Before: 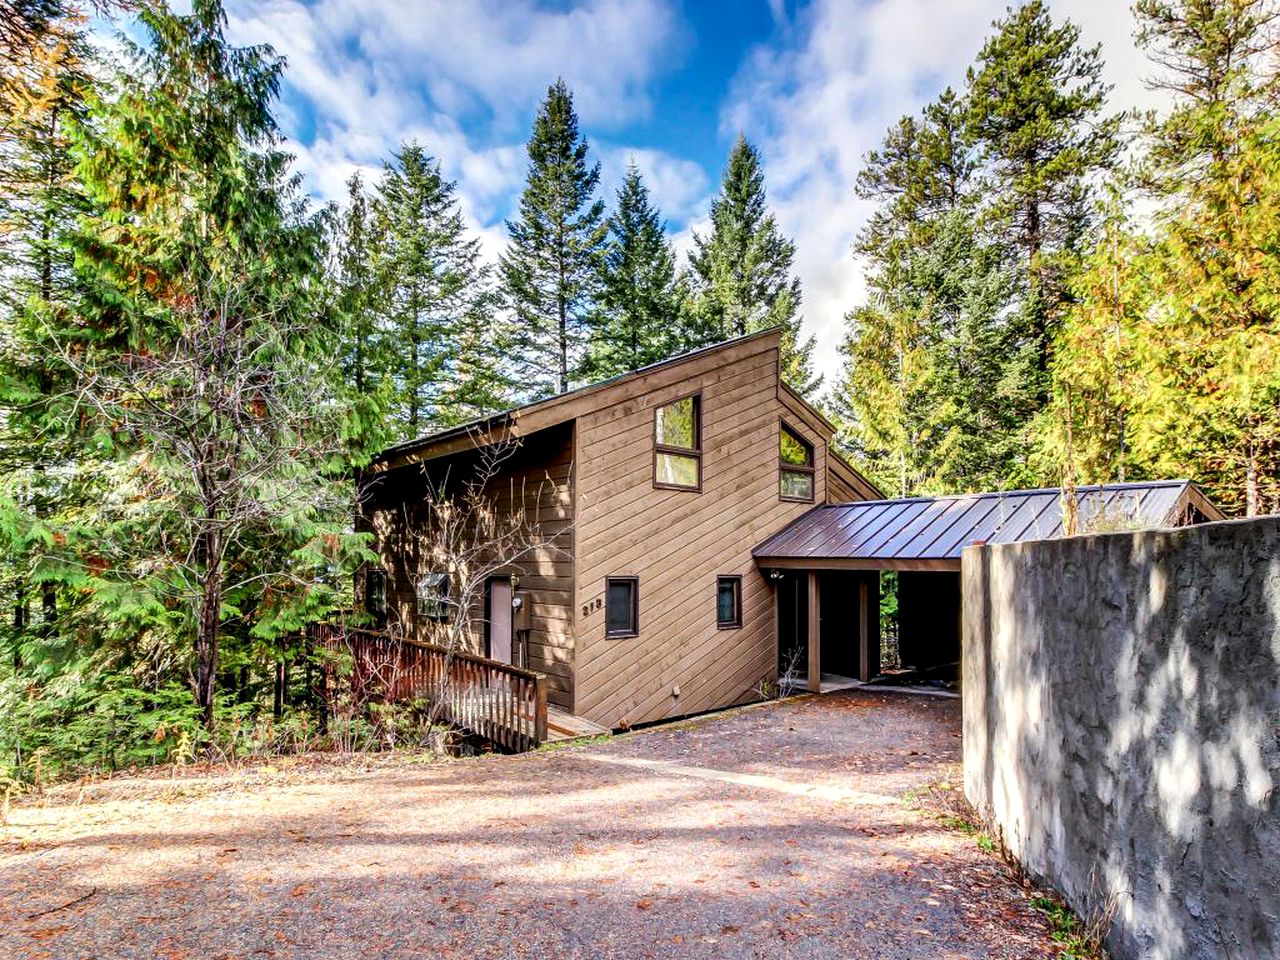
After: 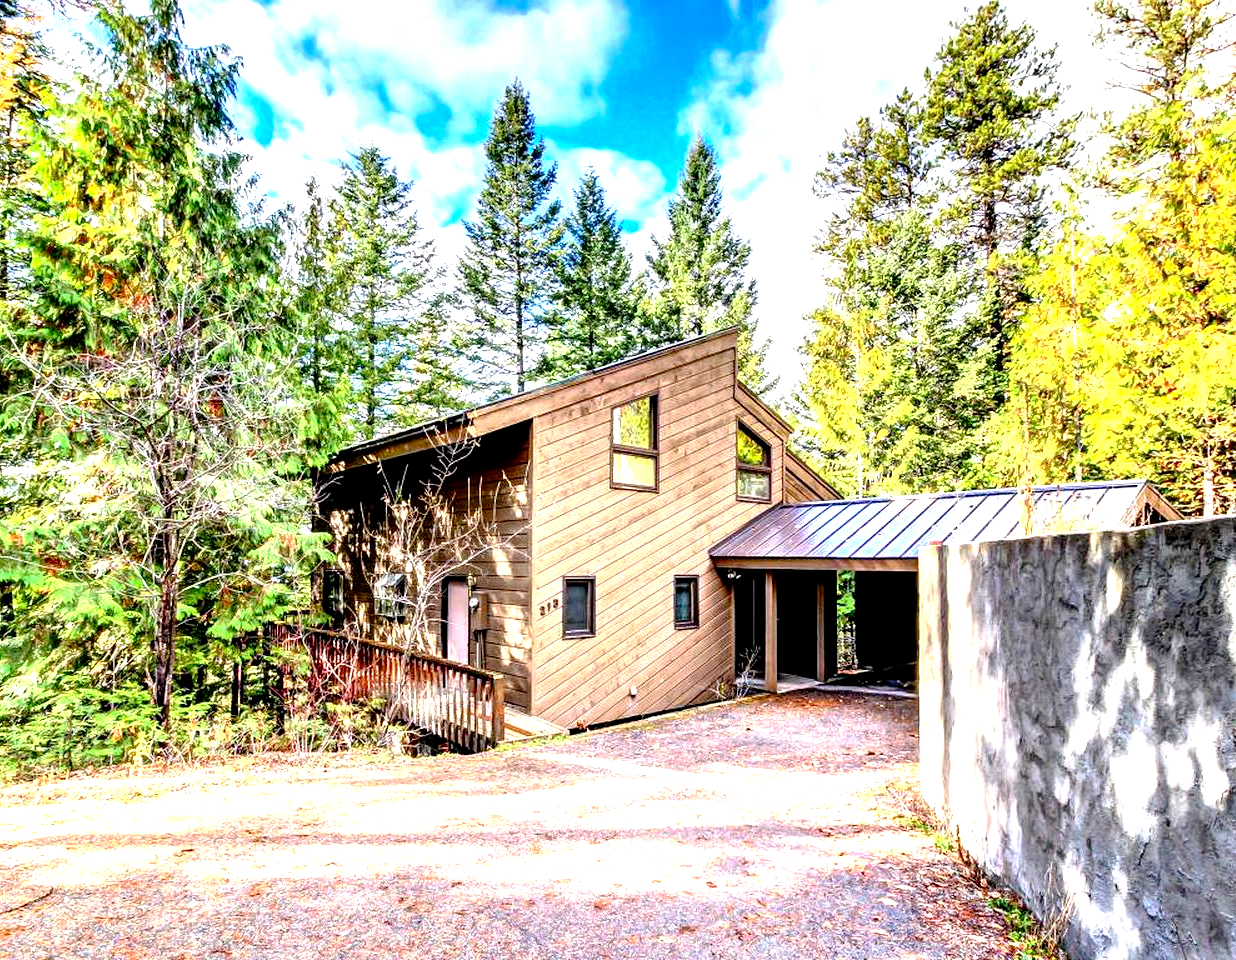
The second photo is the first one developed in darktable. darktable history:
contrast brightness saturation: contrast 0.101, brightness 0.035, saturation 0.093
local contrast: highlights 106%, shadows 99%, detail 119%, midtone range 0.2
tone equalizer: mask exposure compensation -0.495 EV
tone curve: curves: ch0 [(0, 0) (0.003, 0.001) (0.011, 0.002) (0.025, 0.007) (0.044, 0.015) (0.069, 0.022) (0.1, 0.03) (0.136, 0.056) (0.177, 0.115) (0.224, 0.177) (0.277, 0.244) (0.335, 0.322) (0.399, 0.398) (0.468, 0.471) (0.543, 0.545) (0.623, 0.614) (0.709, 0.685) (0.801, 0.765) (0.898, 0.867) (1, 1)], preserve colors none
crop and rotate: left 3.369%
exposure: exposure 1.207 EV, compensate highlight preservation false
